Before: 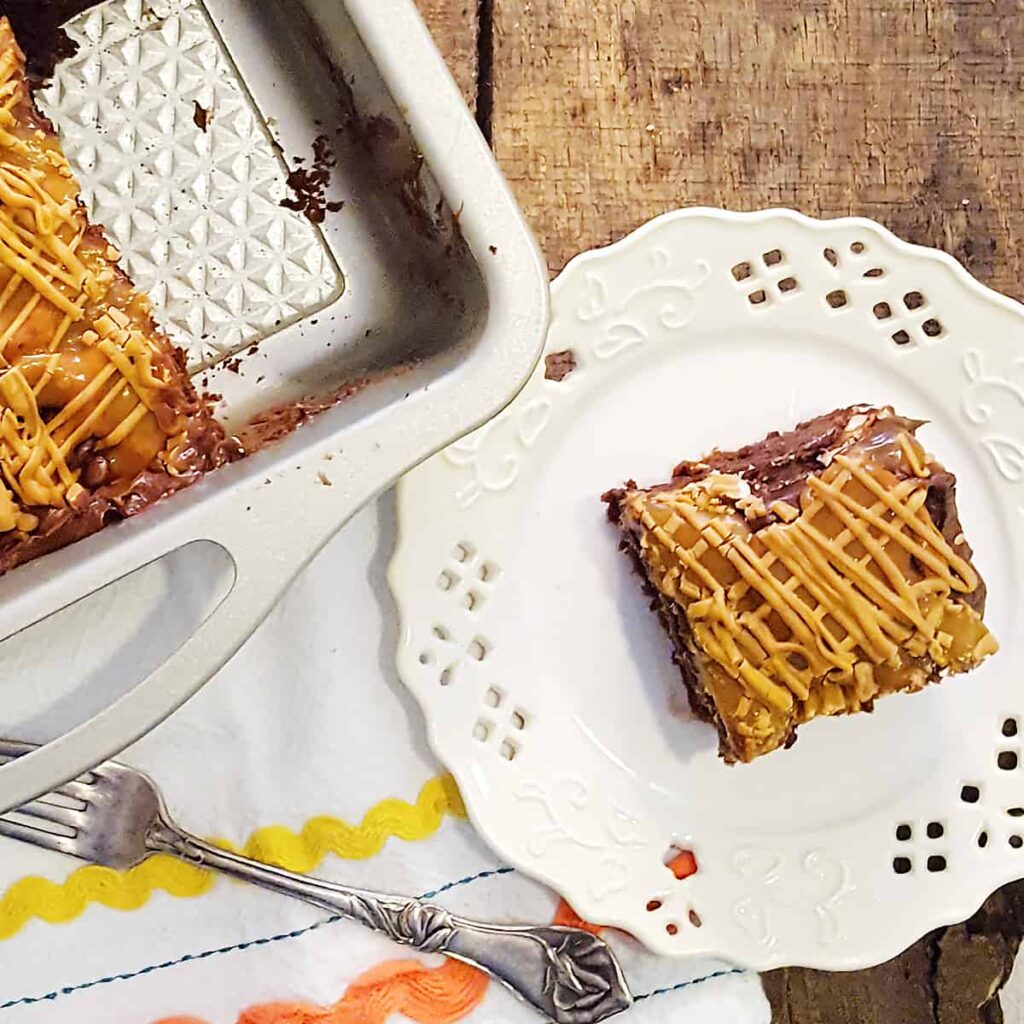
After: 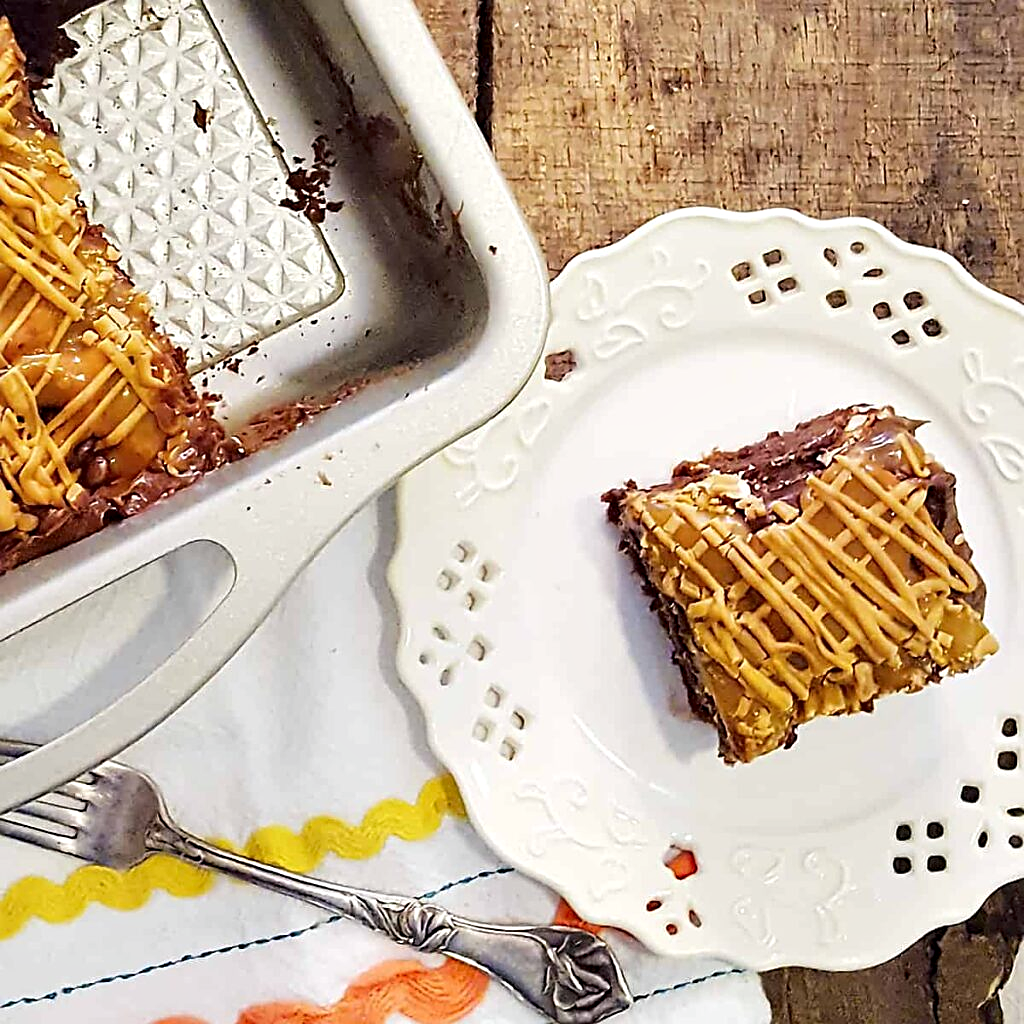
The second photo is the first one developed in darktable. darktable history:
sharpen: on, module defaults
contrast equalizer: octaves 7, y [[0.528 ×6], [0.514 ×6], [0.362 ×6], [0 ×6], [0 ×6]]
